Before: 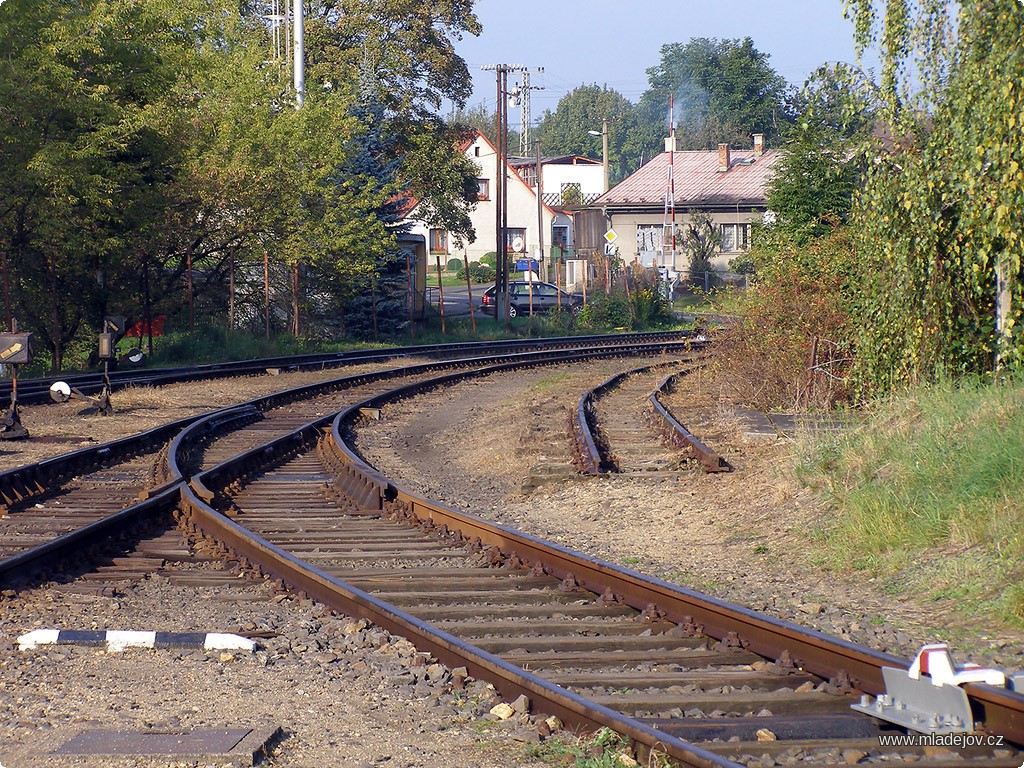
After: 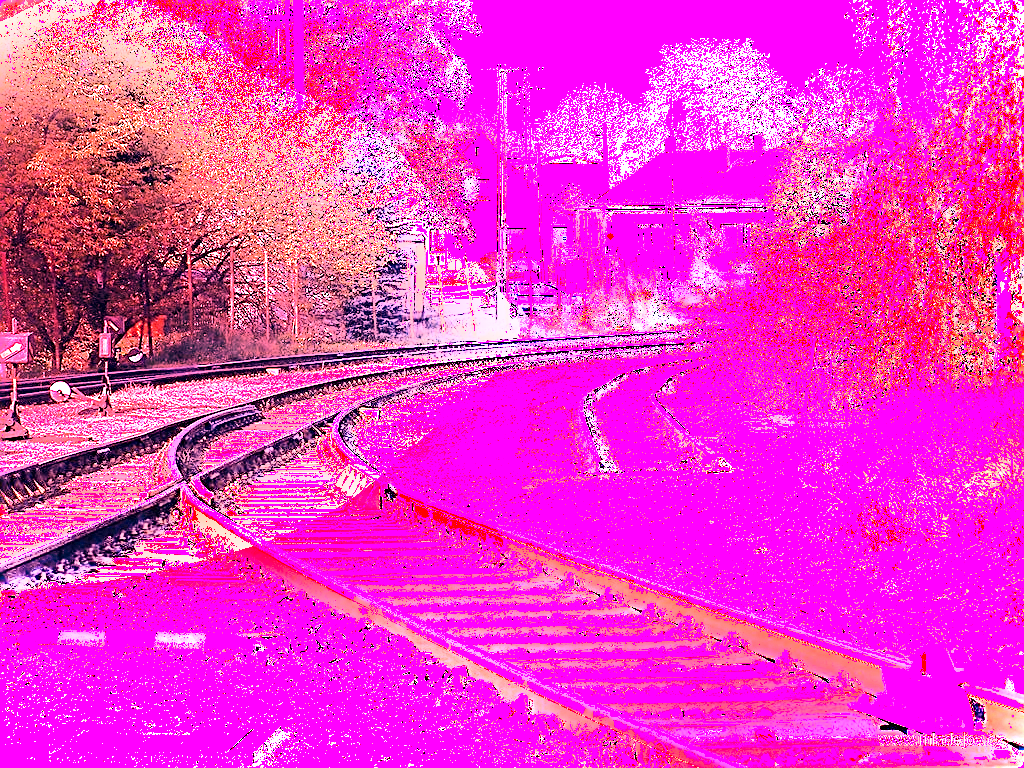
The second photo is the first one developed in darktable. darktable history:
sharpen: amount 0.575
shadows and highlights: shadows -54.3, highlights 86.09, soften with gaussian
white balance: red 4.26, blue 1.802
